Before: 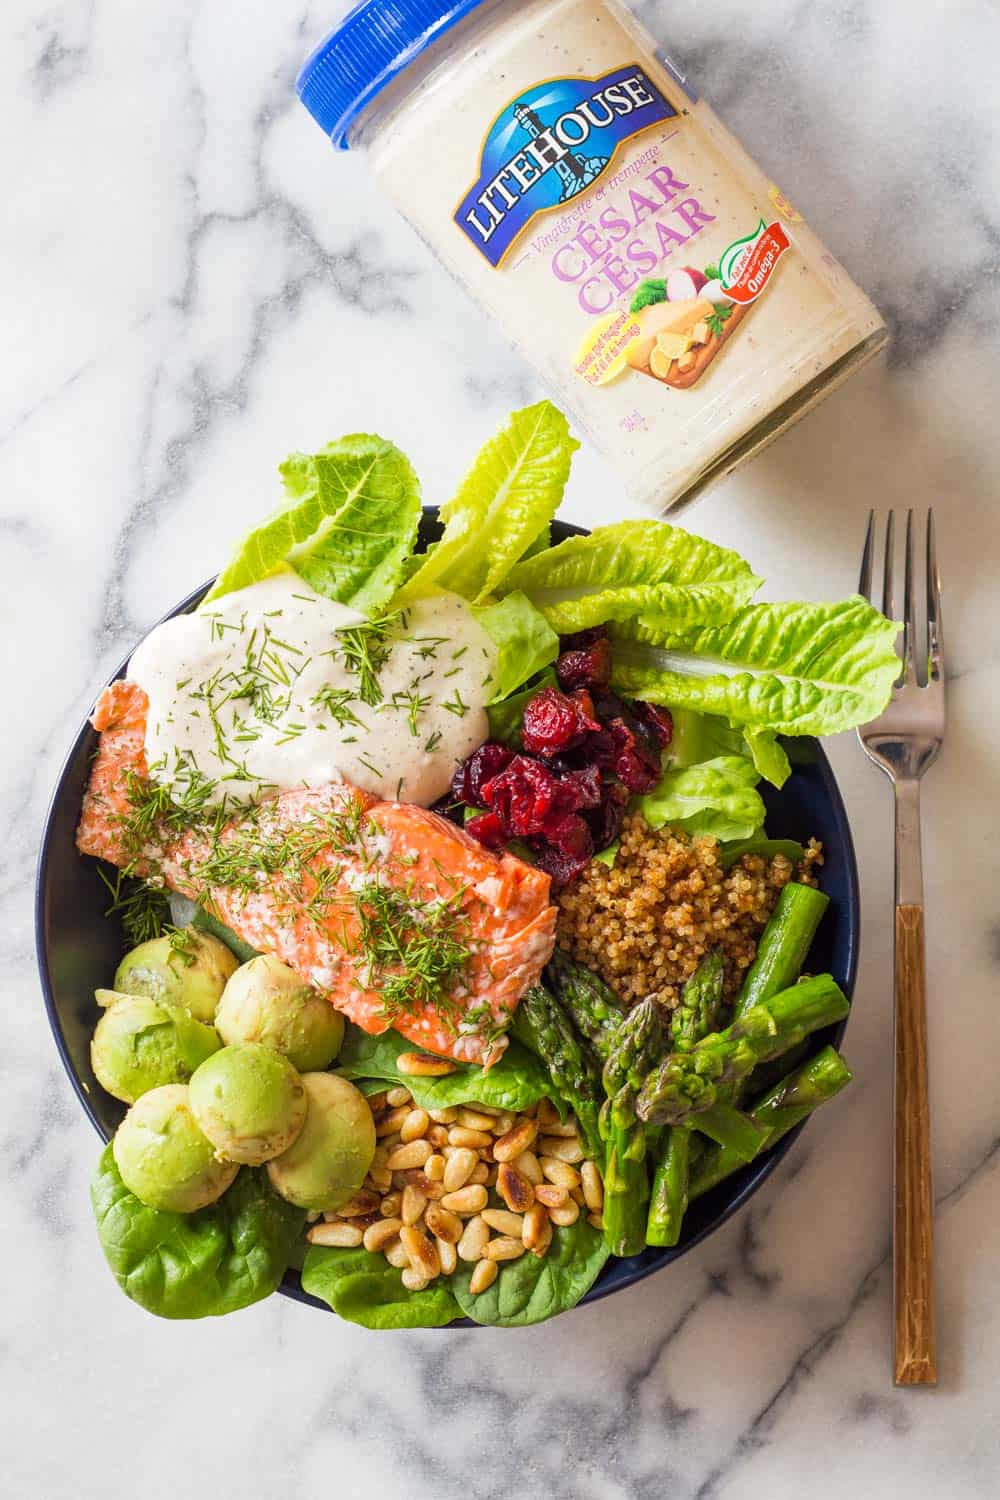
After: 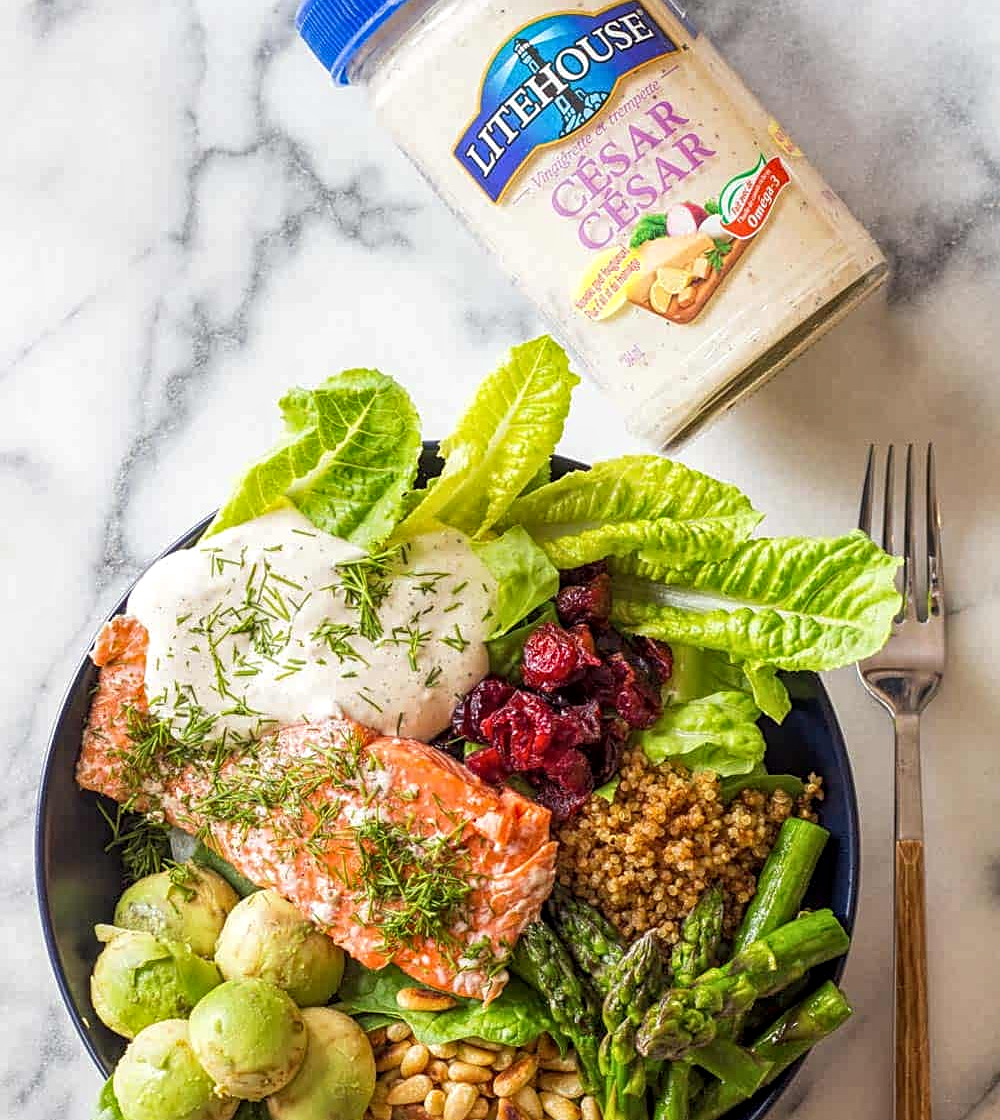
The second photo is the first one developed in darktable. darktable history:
local contrast: highlights 92%, shadows 87%, detail 160%, midtone range 0.2
exposure: compensate highlight preservation false
sharpen: radius 2.522, amount 0.331
crop: top 4.335%, bottom 20.947%
